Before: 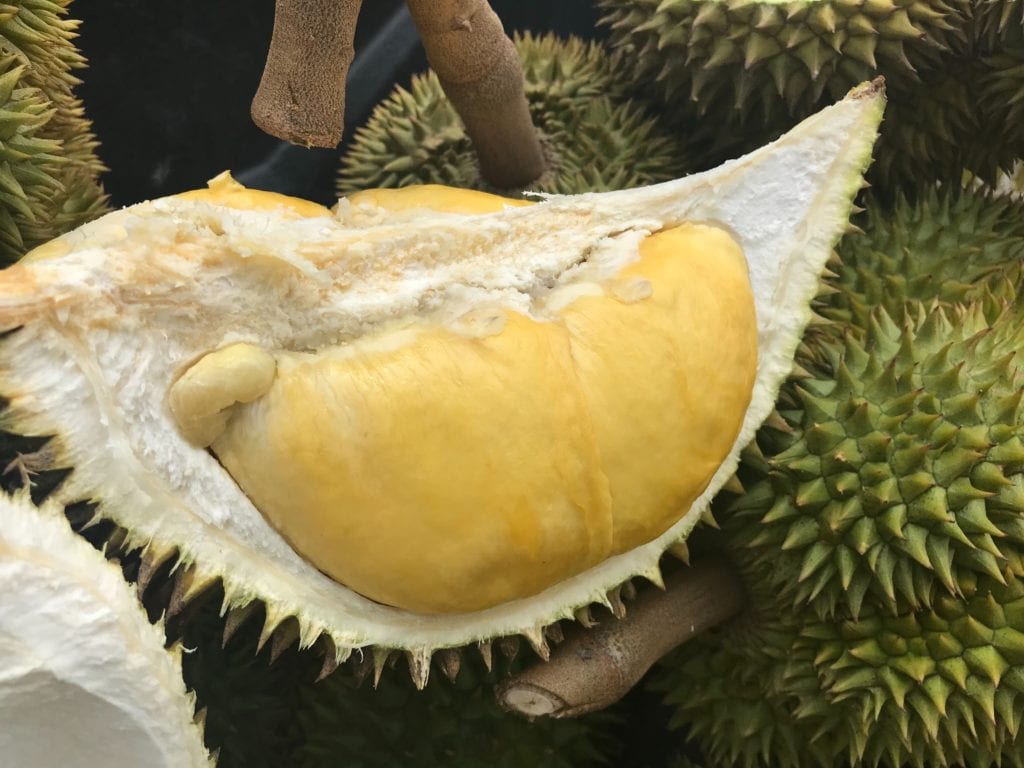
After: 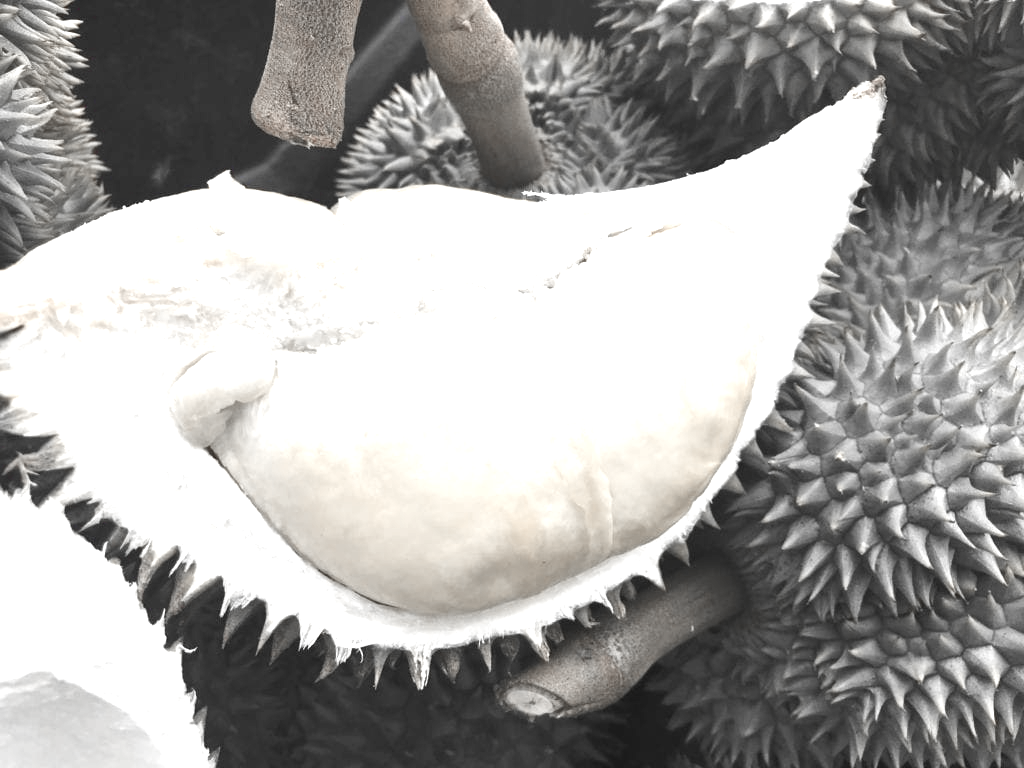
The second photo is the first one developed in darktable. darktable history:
exposure: black level correction 0, exposure 1.279 EV, compensate highlight preservation false
color zones: curves: ch0 [(0, 0.278) (0.143, 0.5) (0.286, 0.5) (0.429, 0.5) (0.571, 0.5) (0.714, 0.5) (0.857, 0.5) (1, 0.5)]; ch1 [(0, 1) (0.143, 0.165) (0.286, 0) (0.429, 0) (0.571, 0) (0.714, 0) (0.857, 0.5) (1, 0.5)]; ch2 [(0, 0.508) (0.143, 0.5) (0.286, 0.5) (0.429, 0.5) (0.571, 0.5) (0.714, 0.5) (0.857, 0.5) (1, 0.5)]
